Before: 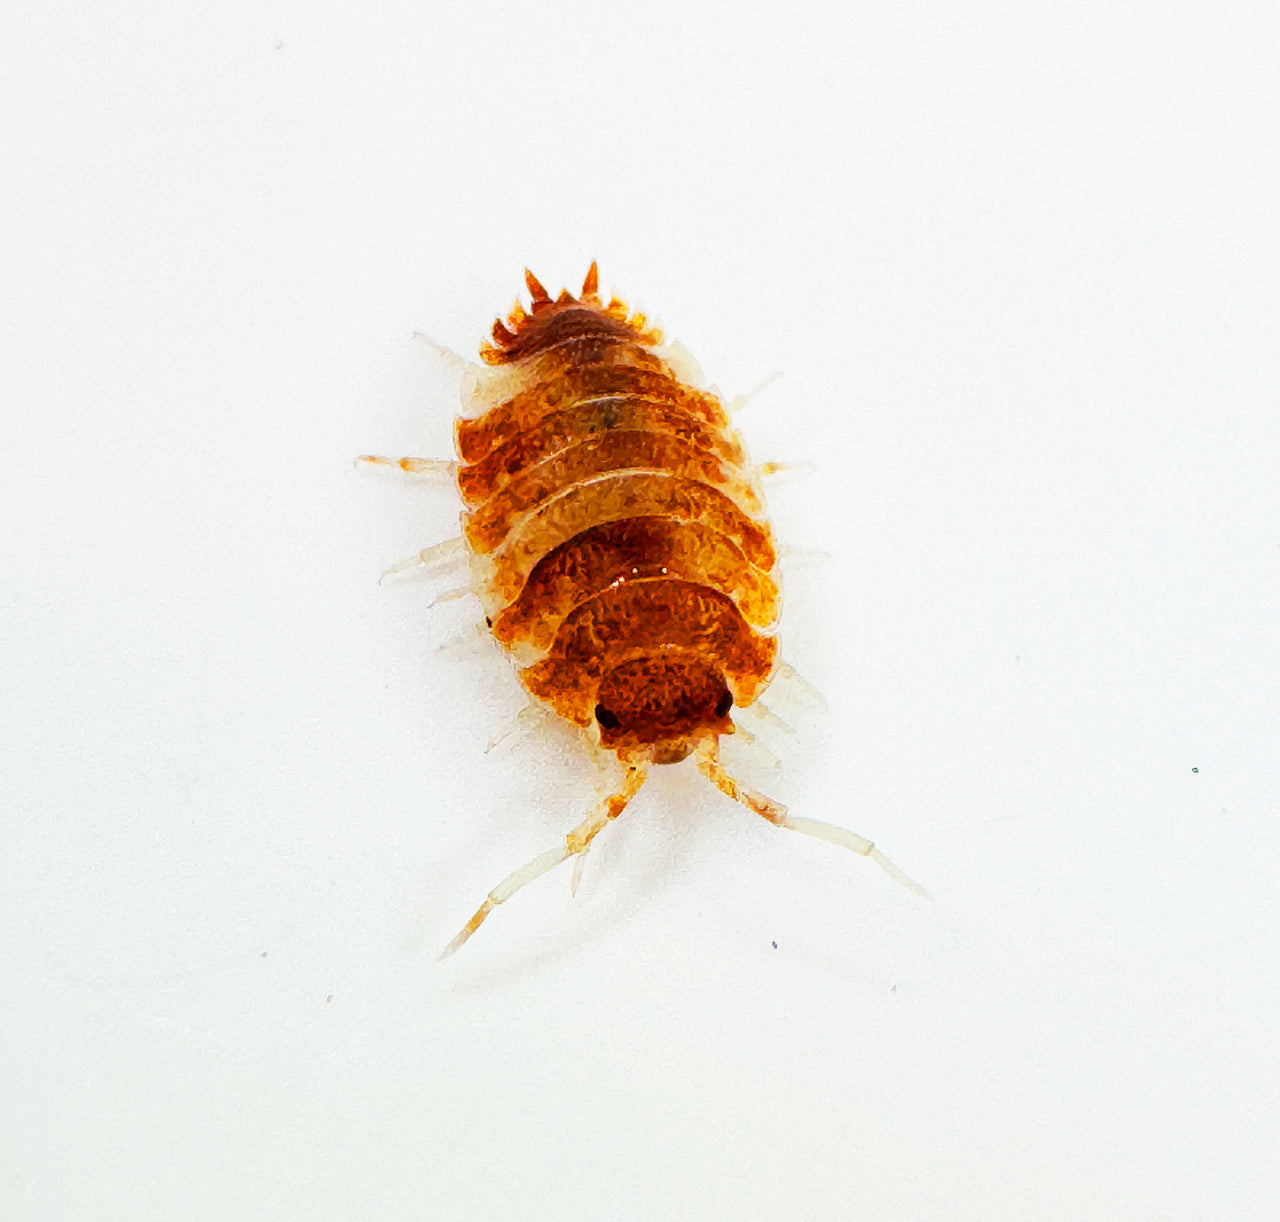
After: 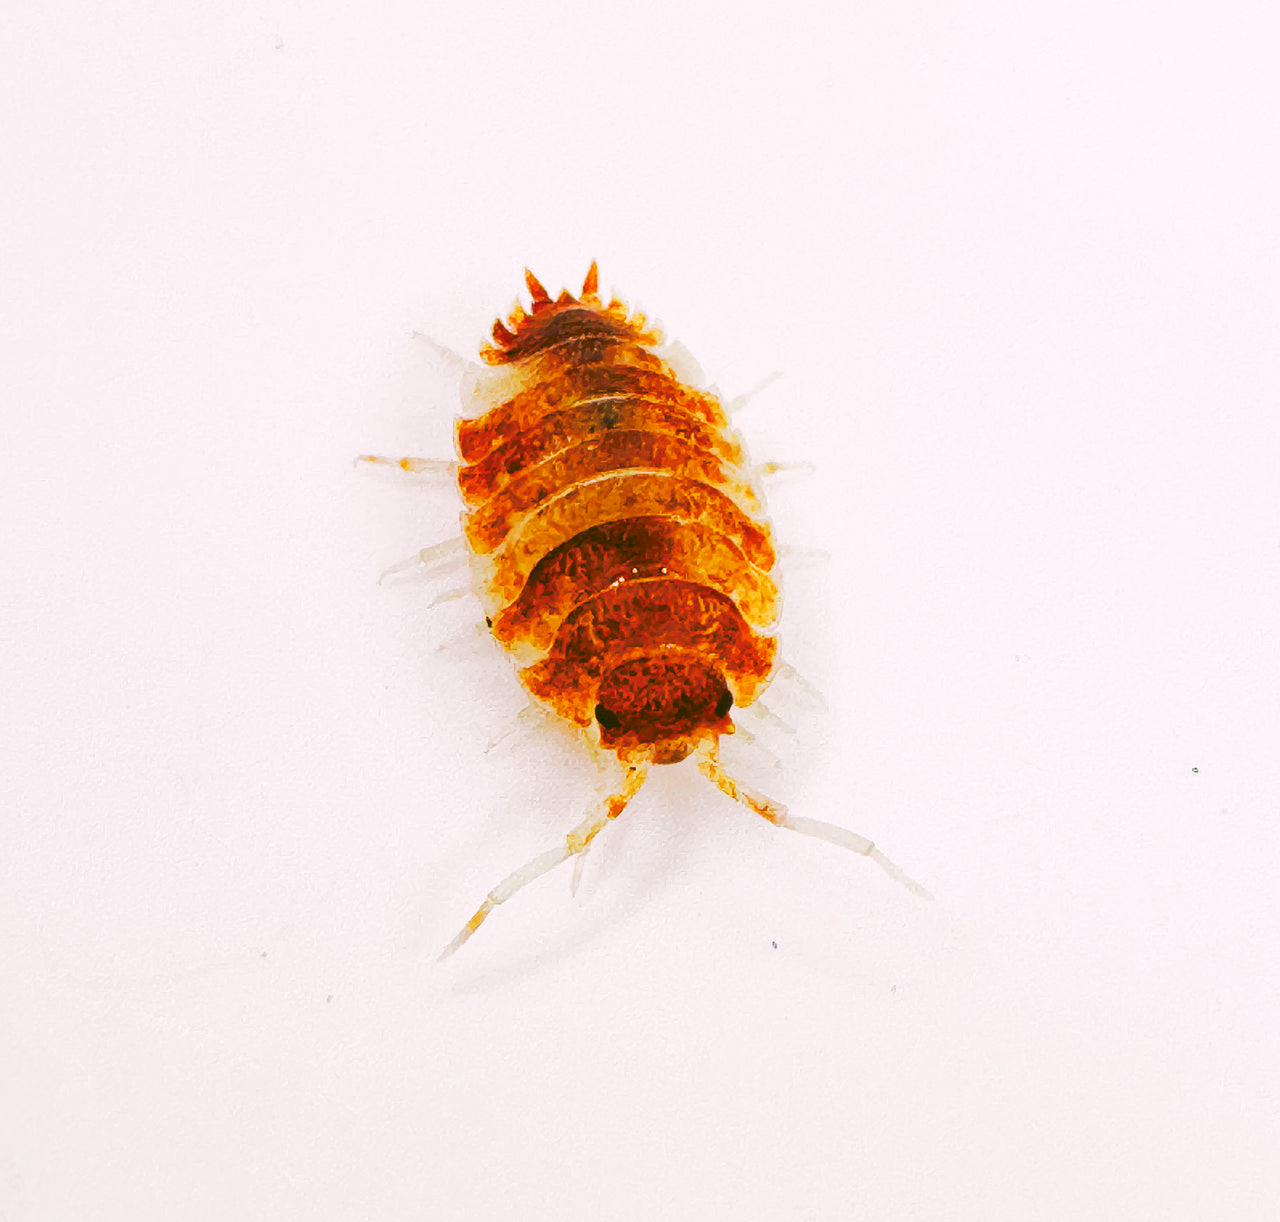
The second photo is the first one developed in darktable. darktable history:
tone curve: curves: ch0 [(0, 0) (0.003, 0.126) (0.011, 0.129) (0.025, 0.129) (0.044, 0.136) (0.069, 0.145) (0.1, 0.162) (0.136, 0.182) (0.177, 0.211) (0.224, 0.254) (0.277, 0.307) (0.335, 0.366) (0.399, 0.441) (0.468, 0.533) (0.543, 0.624) (0.623, 0.702) (0.709, 0.774) (0.801, 0.835) (0.898, 0.904) (1, 1)], preserve colors none
color look up table: target L [91.26, 92.34, 84.48, 85.46, 76.83, 64.85, 66.97, 54.17, 46.74, 48.41, 55.26, 32.84, 26.12, 4.418, 200.93, 92.95, 77.89, 72.33, 69.69, 65.86, 53.72, 53.94, 47.39, 37.9, 34.27, 31.02, 31.87, 8.016, 85.99, 78.96, 73.82, 71.13, 62.94, 59.4, 70.33, 57.27, 51.66, 54.18, 50.19, 44.77, 41.14, 36.1, 18.96, 16.13, 92.71, 83.07, 67.21, 54.19, 38.71], target a [-15.92, -1.661, -22.53, -10.86, -36.78, -45.92, -16.22, -21.7, -35.4, -17.65, -30.93, -11.12, -26.45, -13.67, 0, 6.966, 13.91, 24.19, 49.12, 44.66, 69.66, 40.94, 70.36, 25.01, 52.42, 4.555, 53.85, 16.25, 26.6, 17.98, 32.76, 29.66, 68.69, 3.934, 59.41, 11.07, 57.32, 74.33, 76.52, 9.316, 49.24, 34.16, 10.64, 22.57, -26.74, -18.59, -28.39, -5.716, -26.75], target b [50.08, 34.66, 31.41, 4.263, 17.53, 39.16, 23, 45.28, 34.96, 20.04, 11.2, 40.92, 23.16, 6.967, -0.001, 6.762, 67.86, 31.99, 16.35, 71.15, 34.01, 56.15, 66.78, 31.5, 52.05, 10.51, 11.72, 13, -10.84, -23.19, -30.46, 5.58, -14.31, 5.376, -36.51, -58.03, 0.284, -27.08, 8.852, -16.85, -51.51, -14.05, -26.18, -40.62, -6.109, -15.57, -7.317, -30.98, -0.606], num patches 49
